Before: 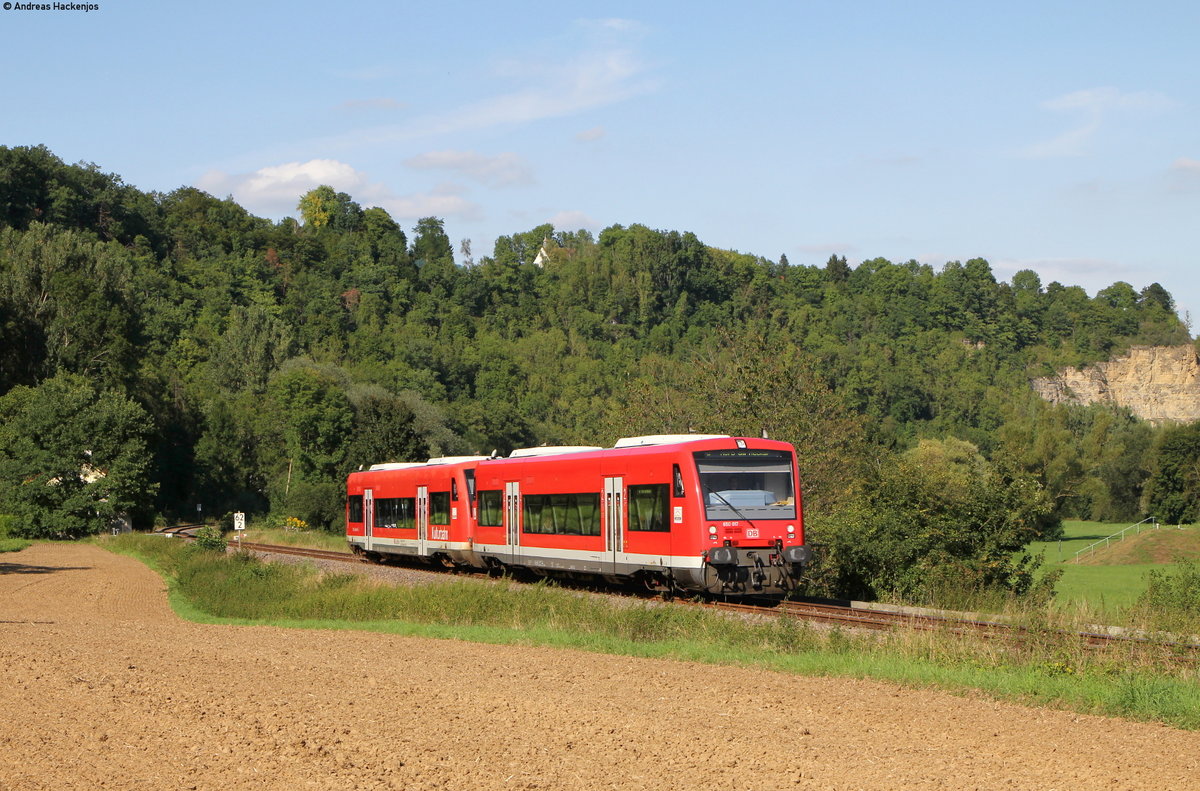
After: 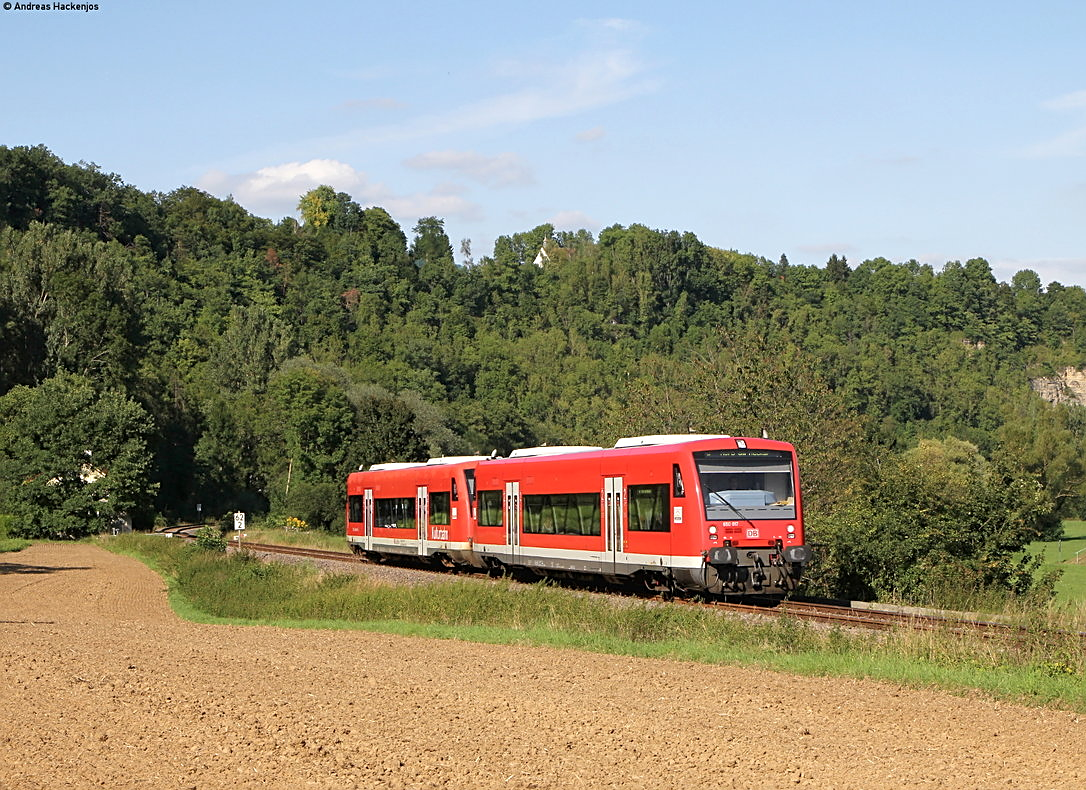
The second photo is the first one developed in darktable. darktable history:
exposure: exposure -0.112 EV, compensate highlight preservation false
crop: right 9.48%, bottom 0.04%
shadows and highlights: radius 46.12, white point adjustment 6.49, compress 80.02%, shadows color adjustment 97.68%, soften with gaussian
sharpen: on, module defaults
